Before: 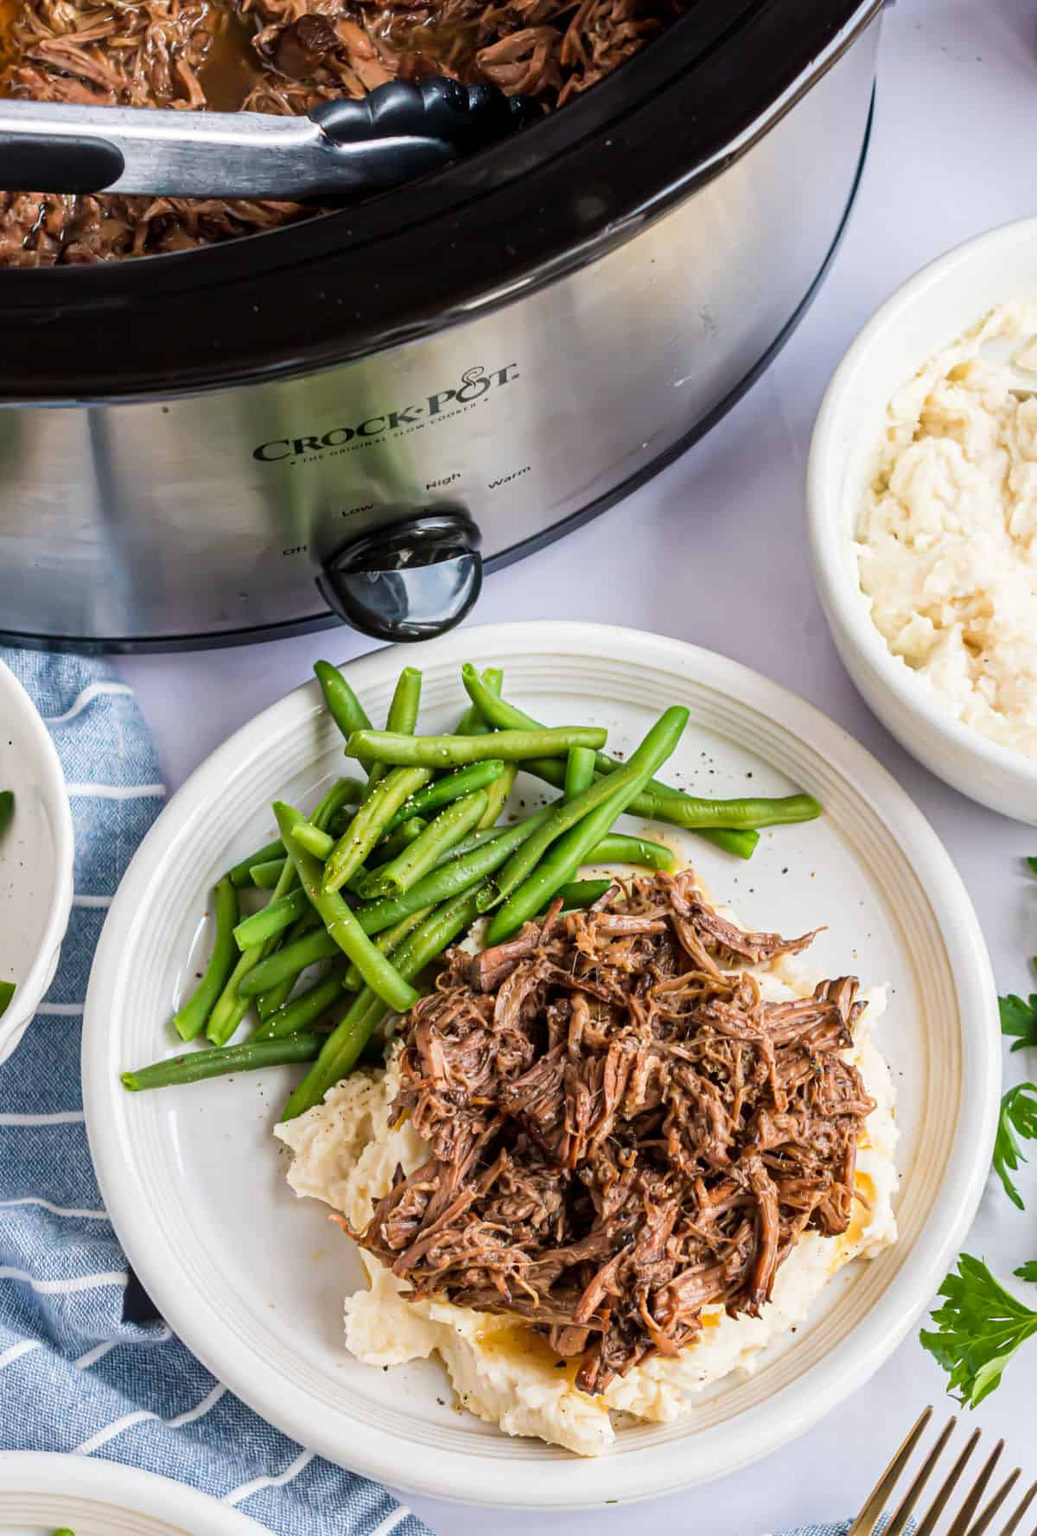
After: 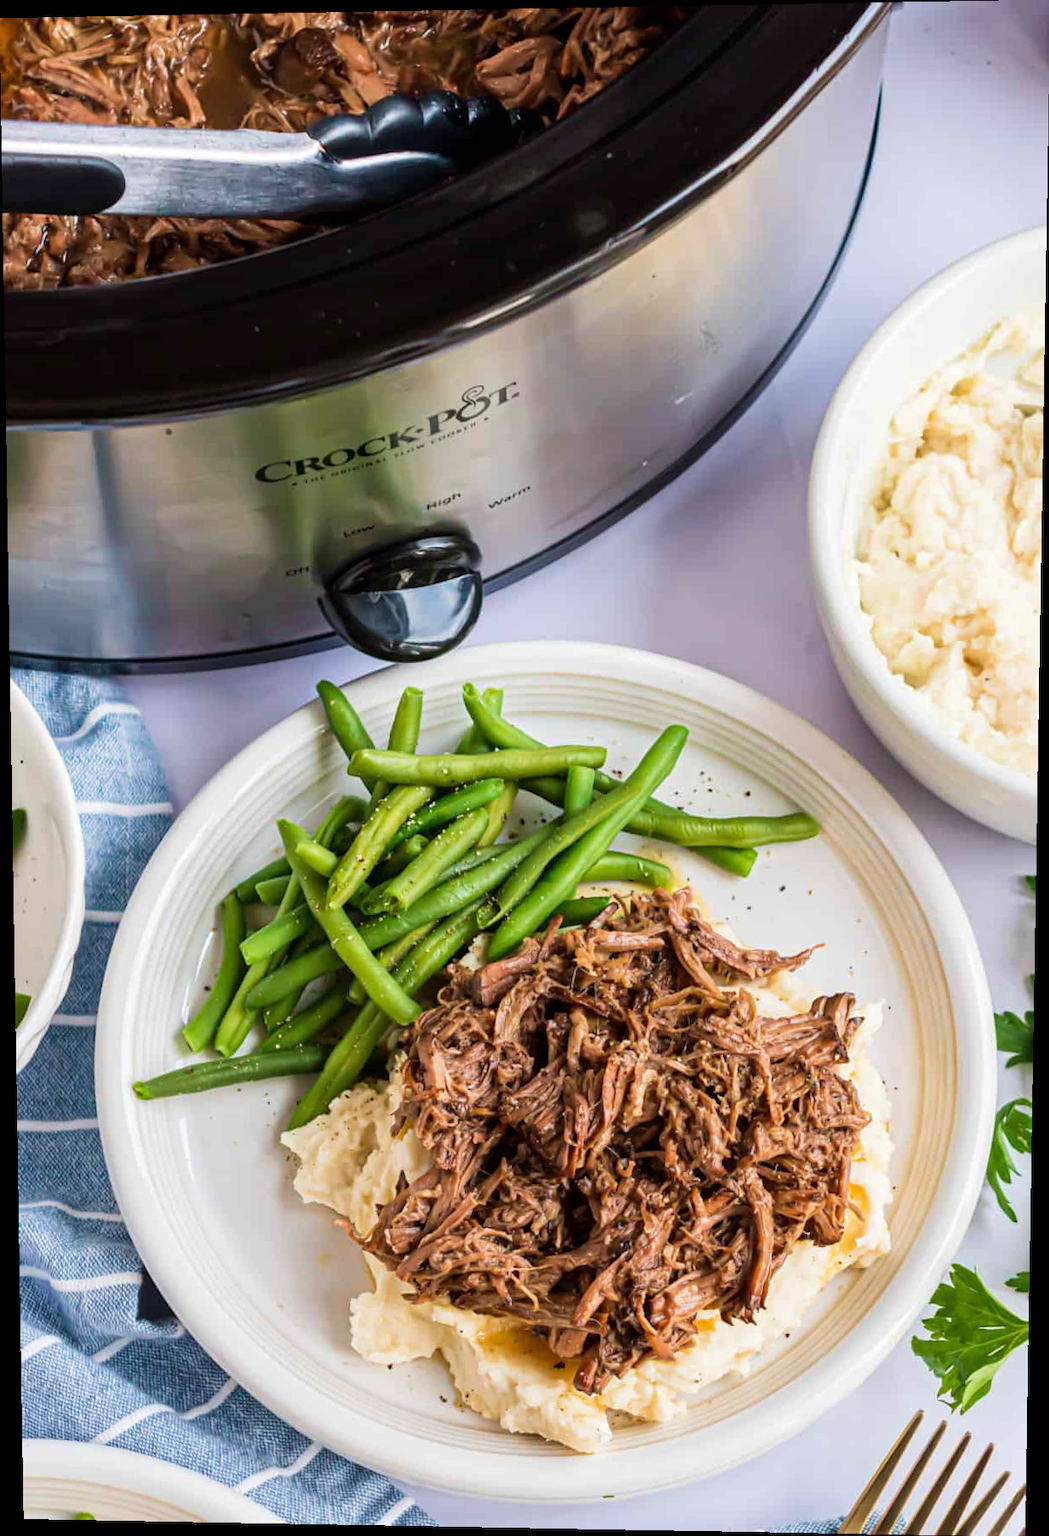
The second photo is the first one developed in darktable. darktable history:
rotate and perspective: lens shift (vertical) 0.048, lens shift (horizontal) -0.024, automatic cropping off
velvia: on, module defaults
